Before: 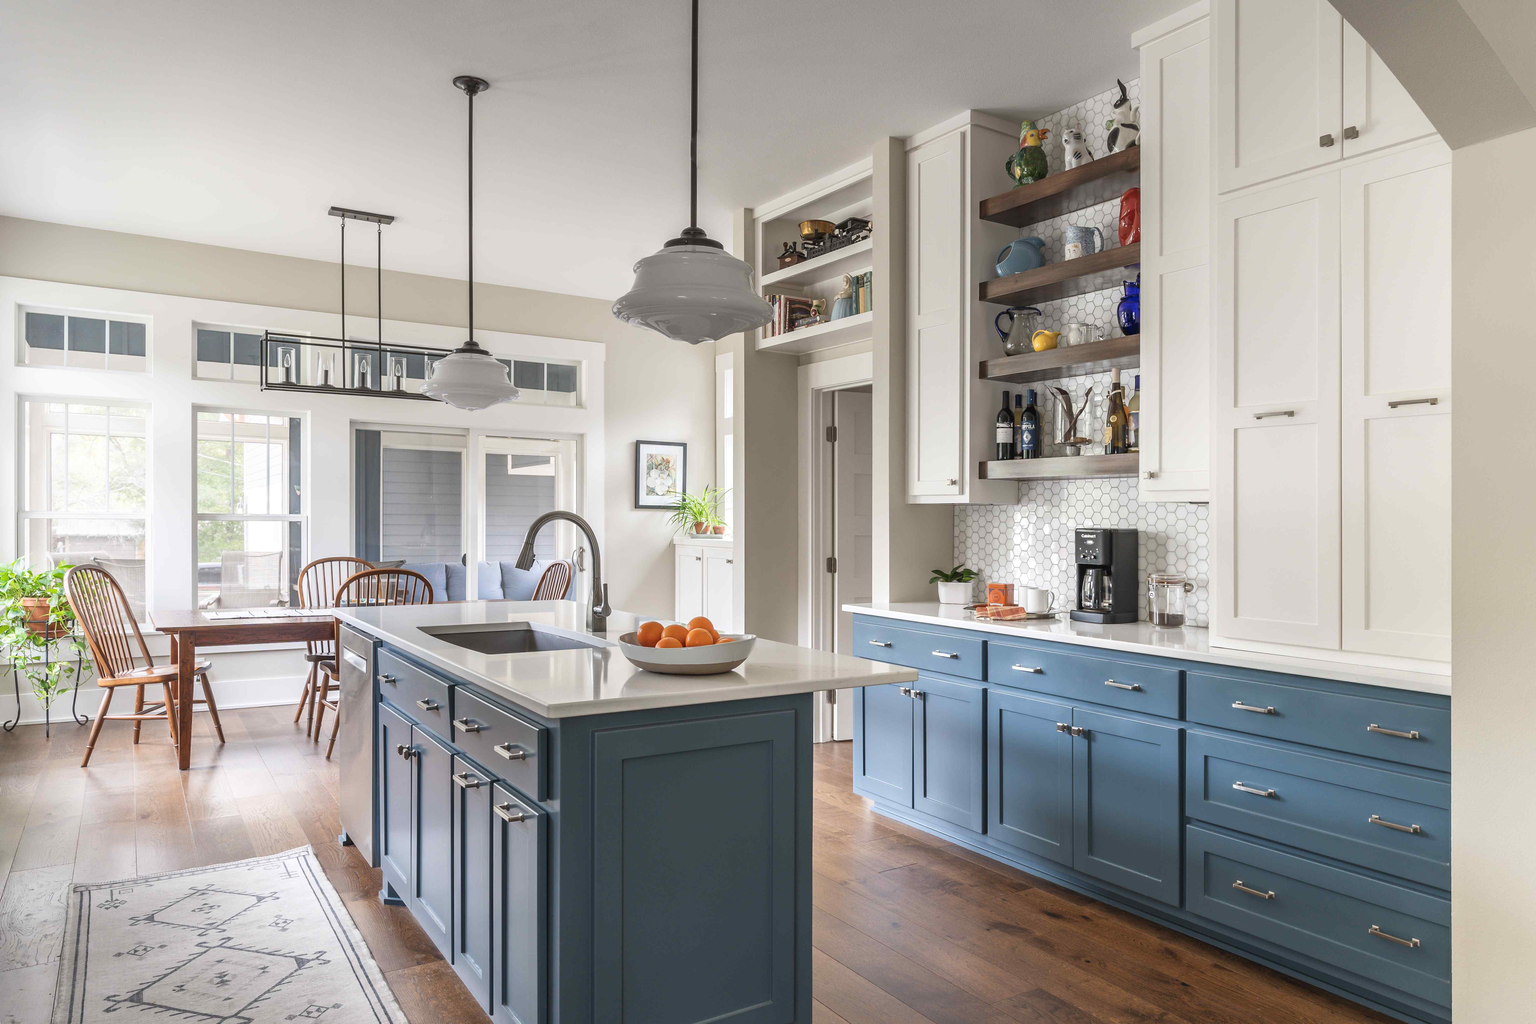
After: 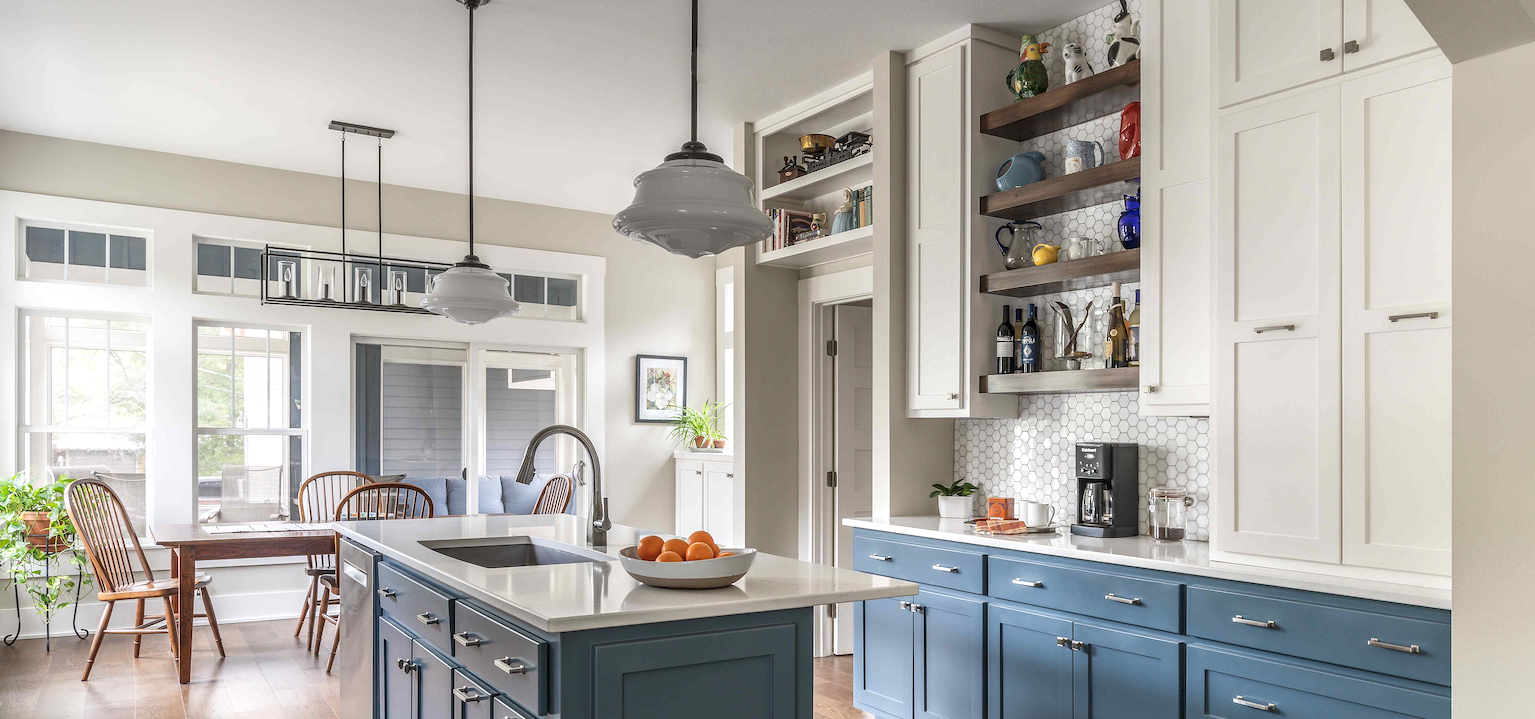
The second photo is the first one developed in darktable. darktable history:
crop and rotate: top 8.439%, bottom 21.268%
local contrast: on, module defaults
sharpen: on, module defaults
